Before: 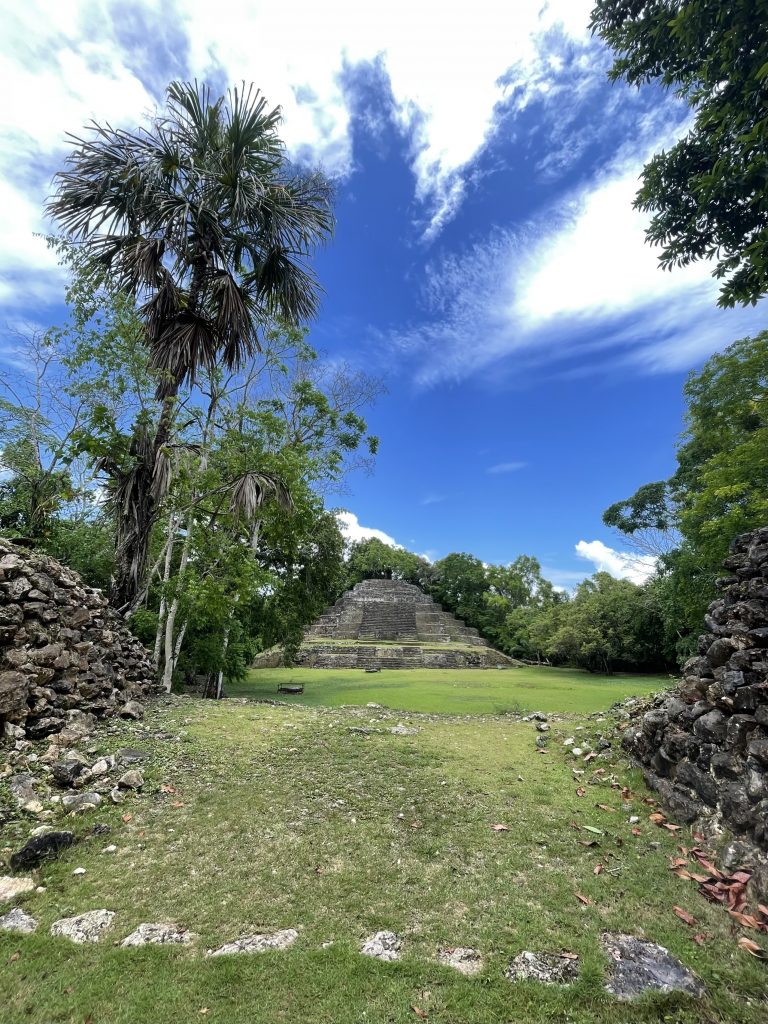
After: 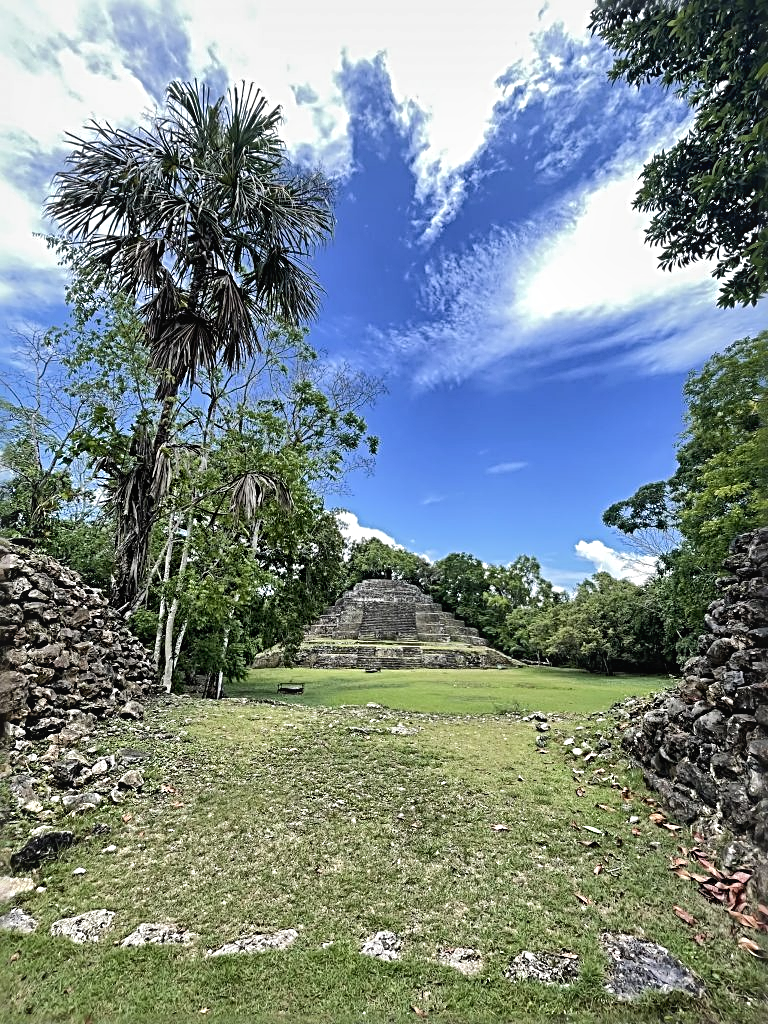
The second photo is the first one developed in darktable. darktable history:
contrast brightness saturation: contrast -0.1, saturation -0.1
base curve: curves: ch0 [(0, 0) (0.262, 0.32) (0.722, 0.705) (1, 1)]
sharpen: radius 3.69, amount 0.928
local contrast: mode bilateral grid, contrast 20, coarseness 50, detail 159%, midtone range 0.2
